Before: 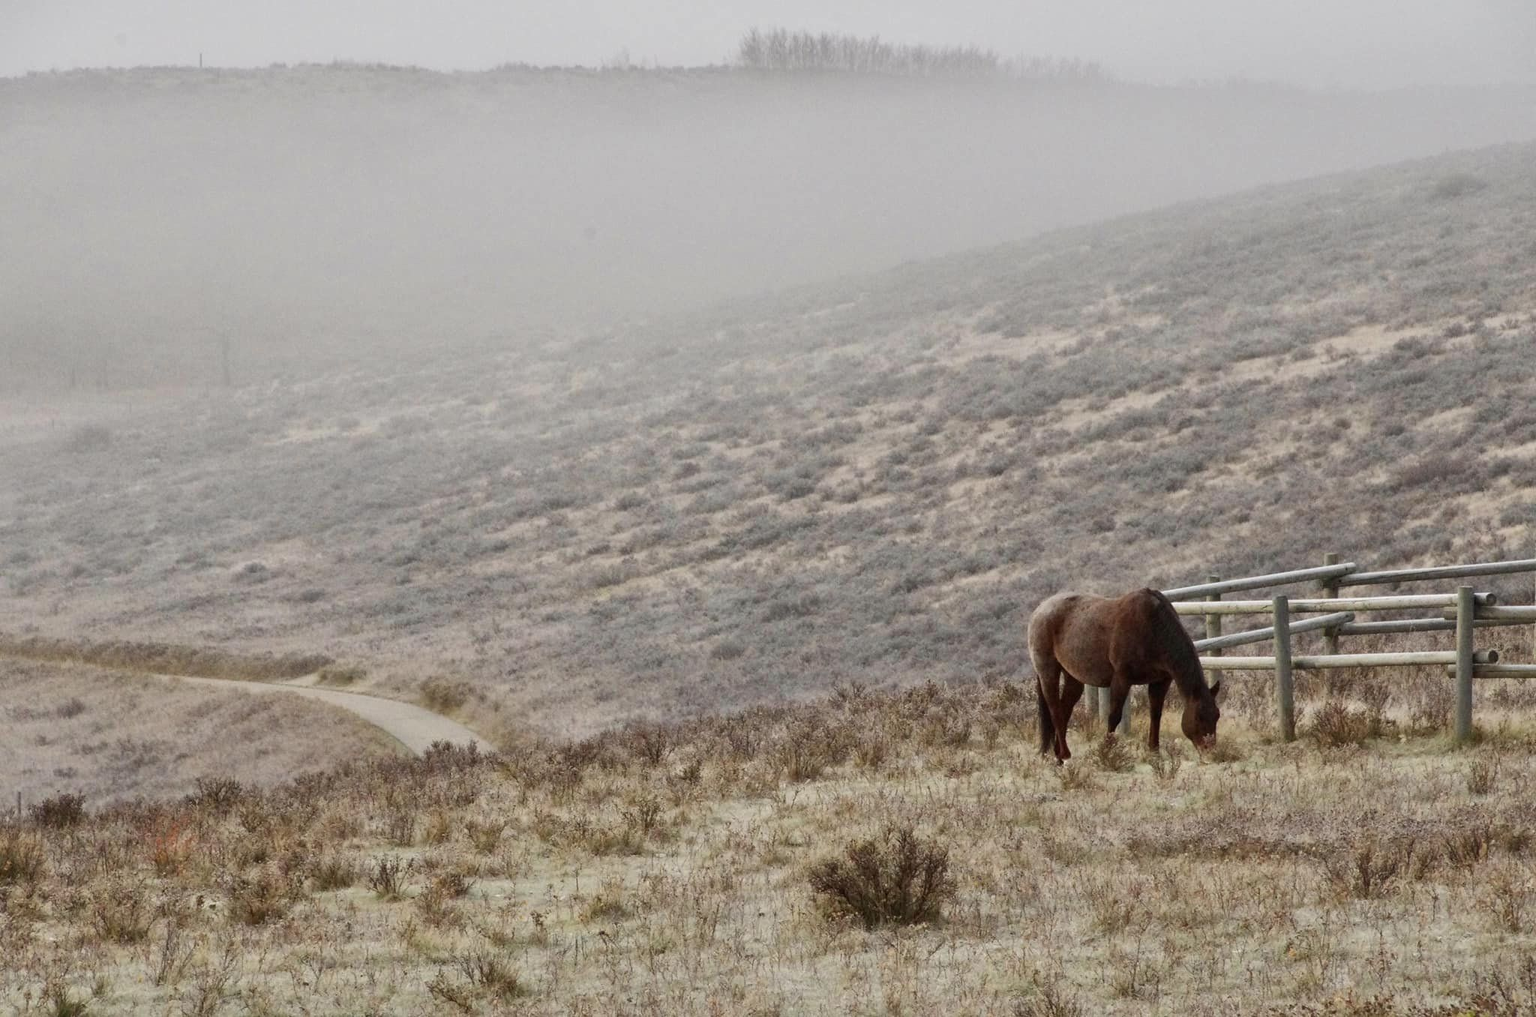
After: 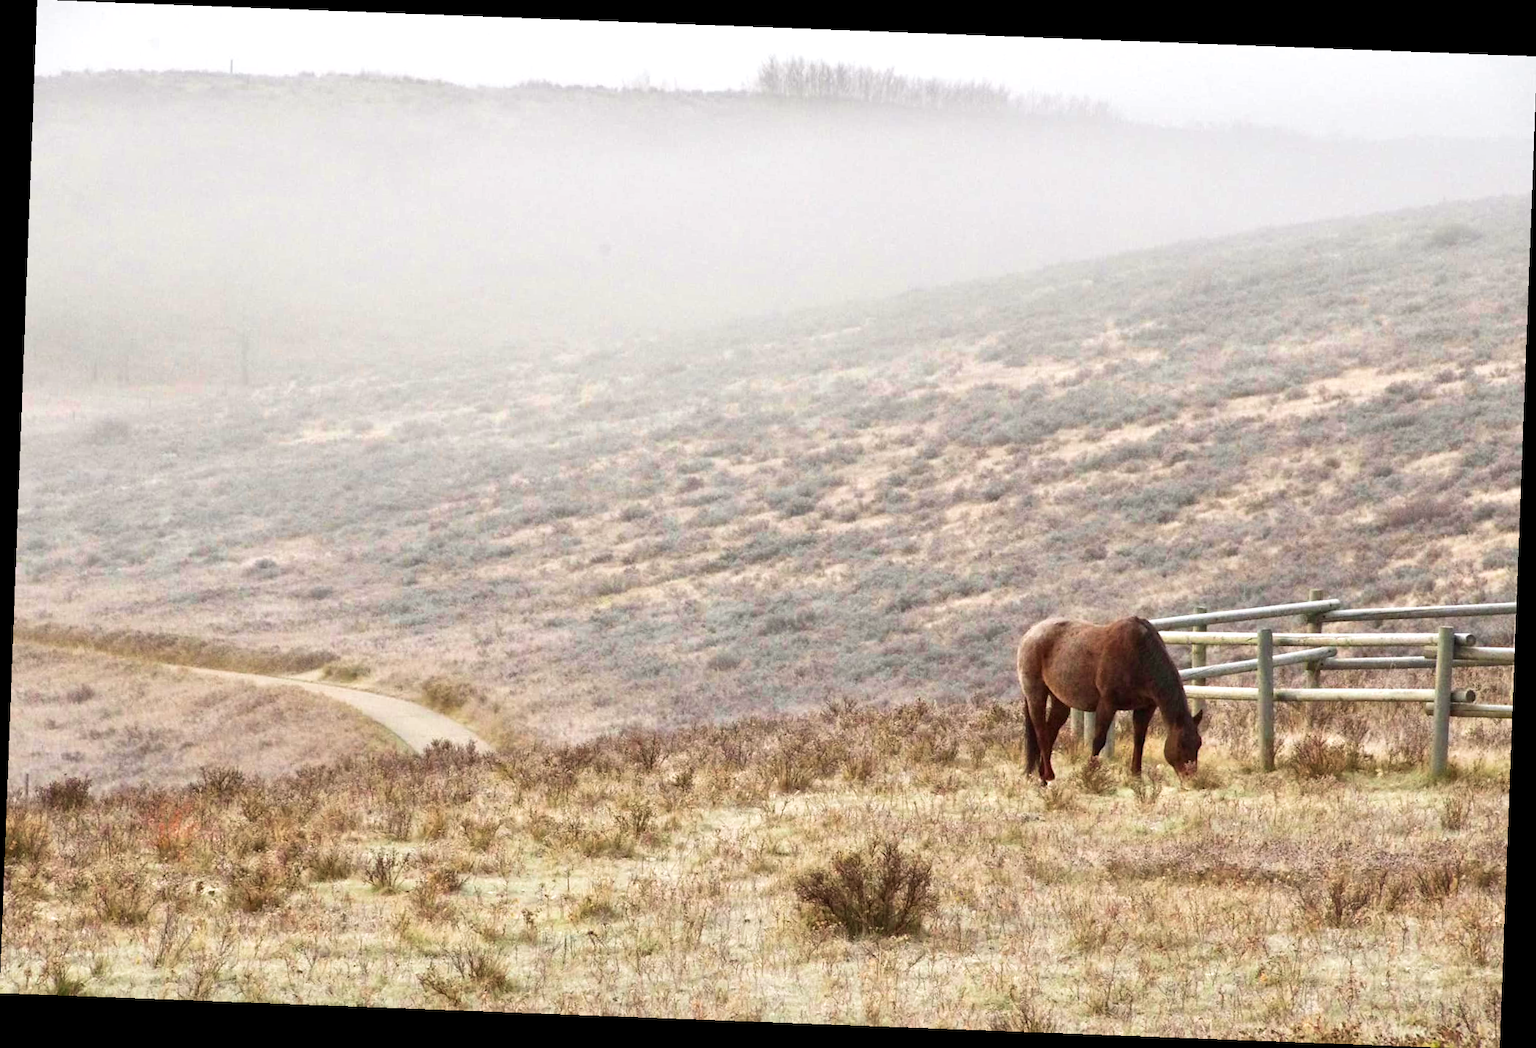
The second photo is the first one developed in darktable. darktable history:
velvia: on, module defaults
rotate and perspective: rotation 2.17°, automatic cropping off
exposure: exposure 0.785 EV, compensate highlight preservation false
